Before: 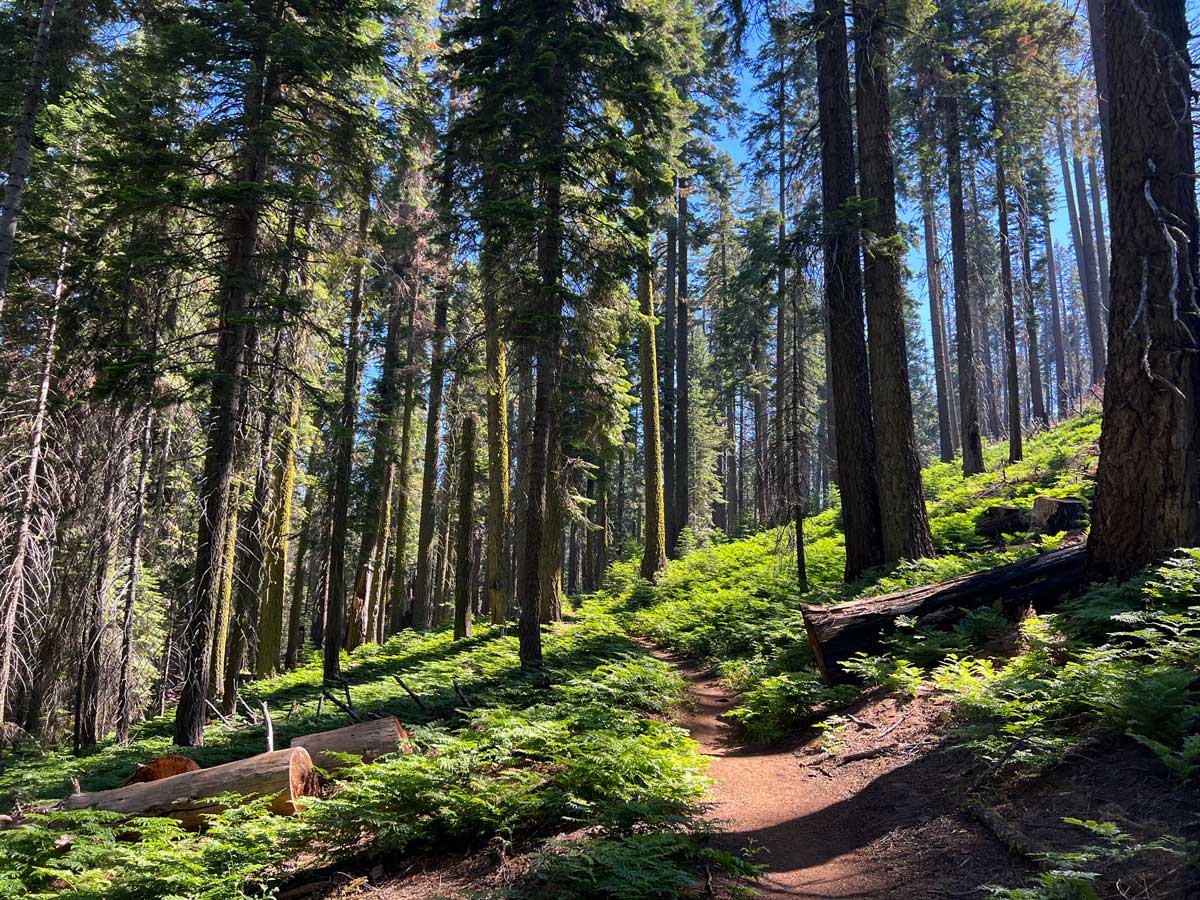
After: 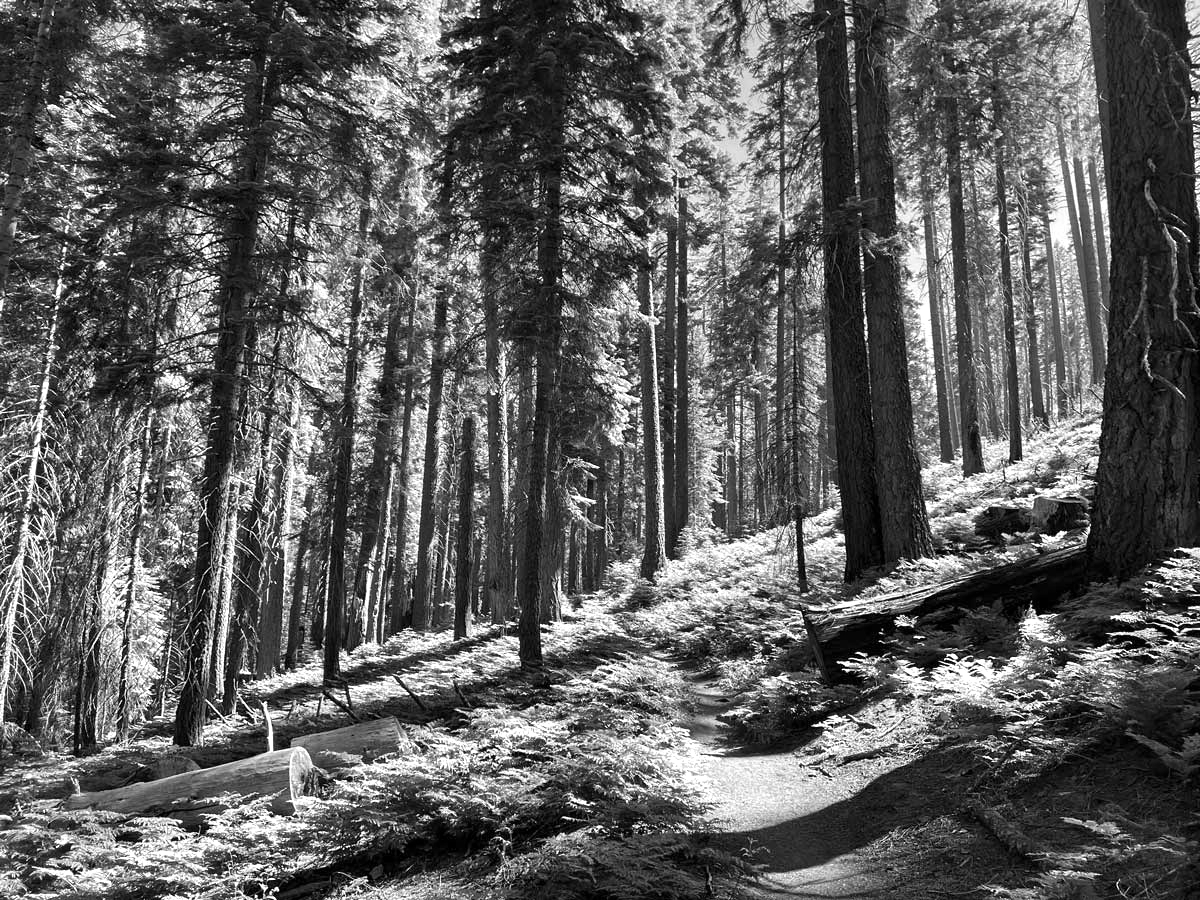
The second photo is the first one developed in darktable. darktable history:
monochrome: on, module defaults
exposure: exposure 0.6 EV, compensate highlight preservation false
